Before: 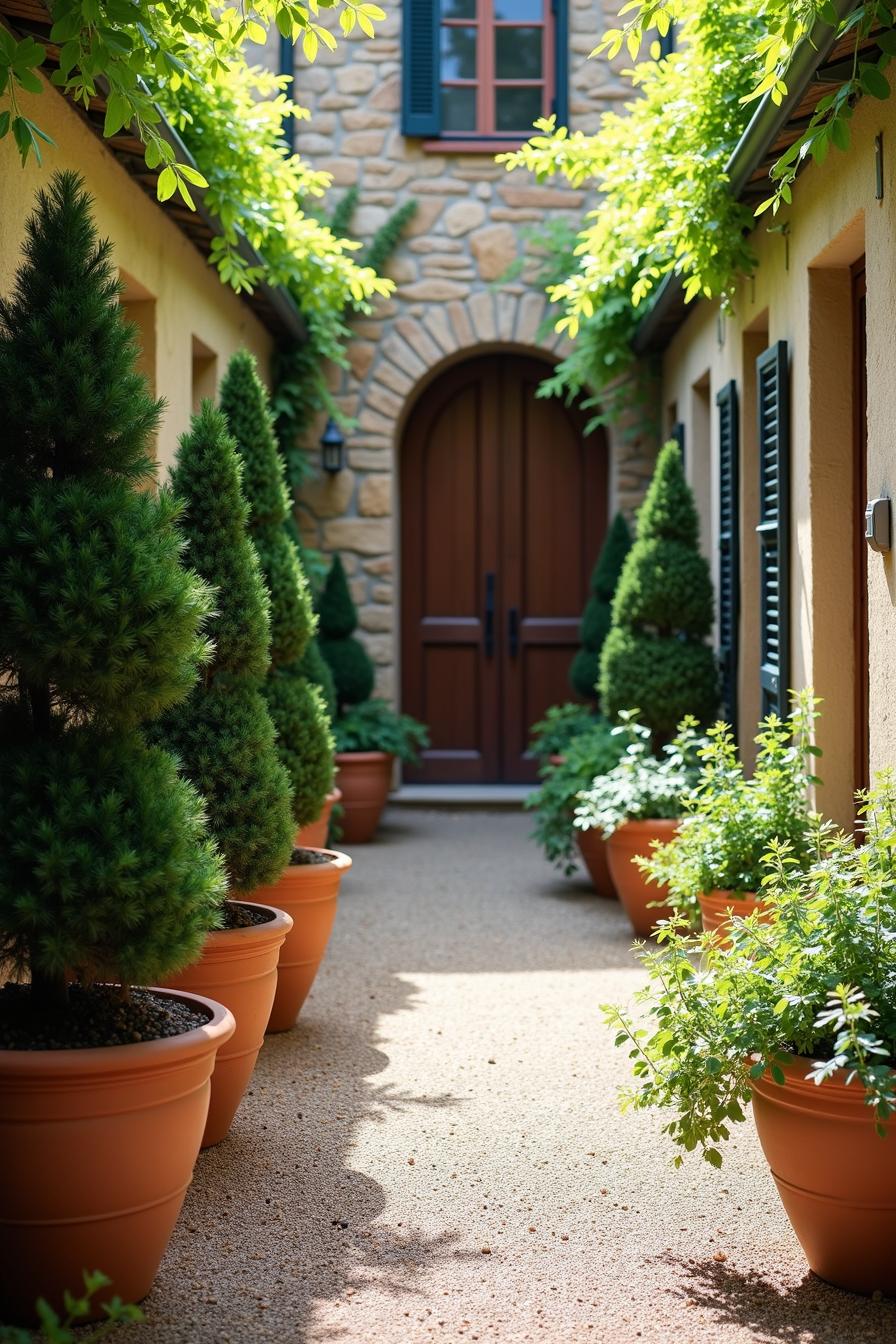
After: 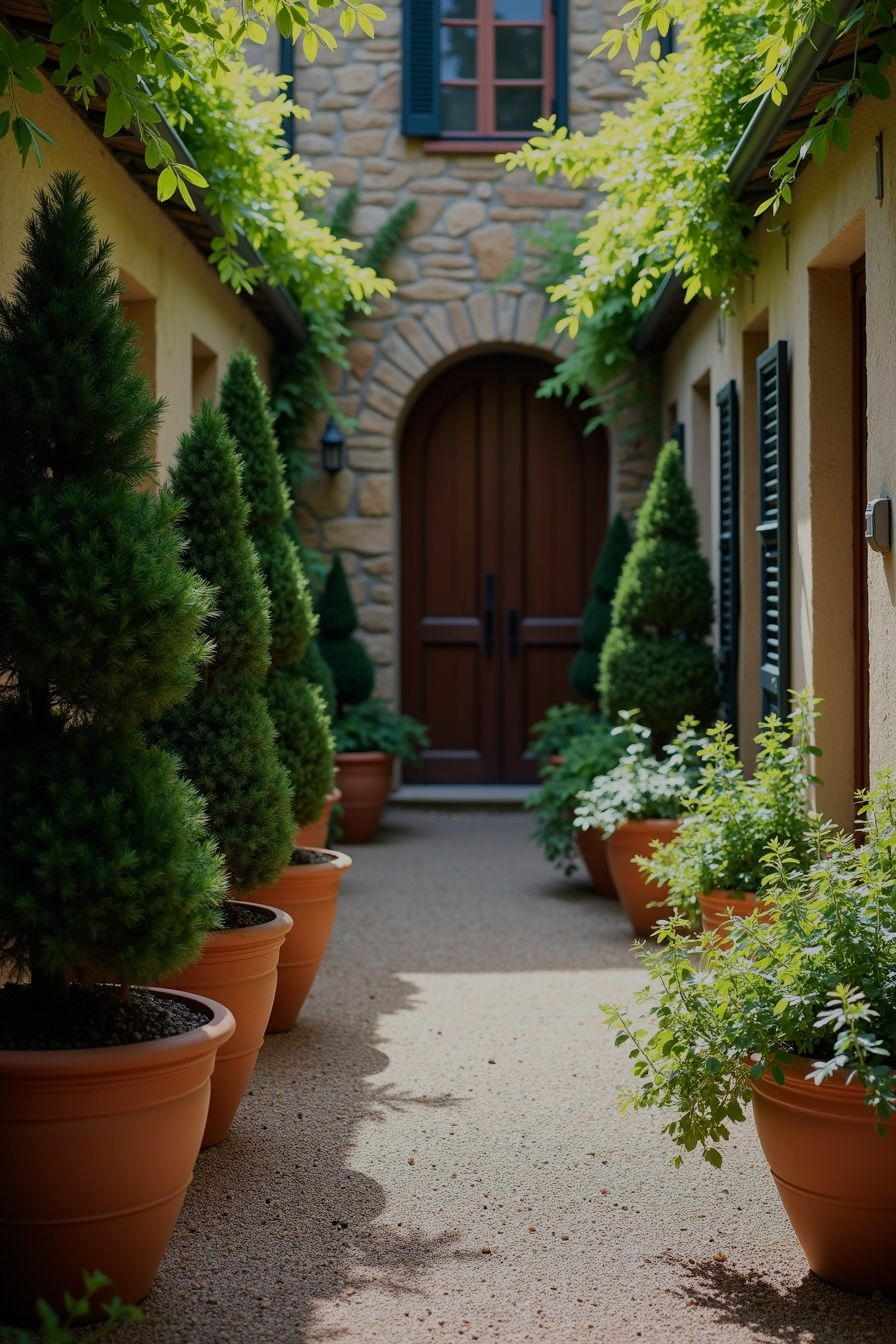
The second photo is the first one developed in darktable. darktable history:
exposure: exposure -0.922 EV, compensate exposure bias true, compensate highlight preservation false
